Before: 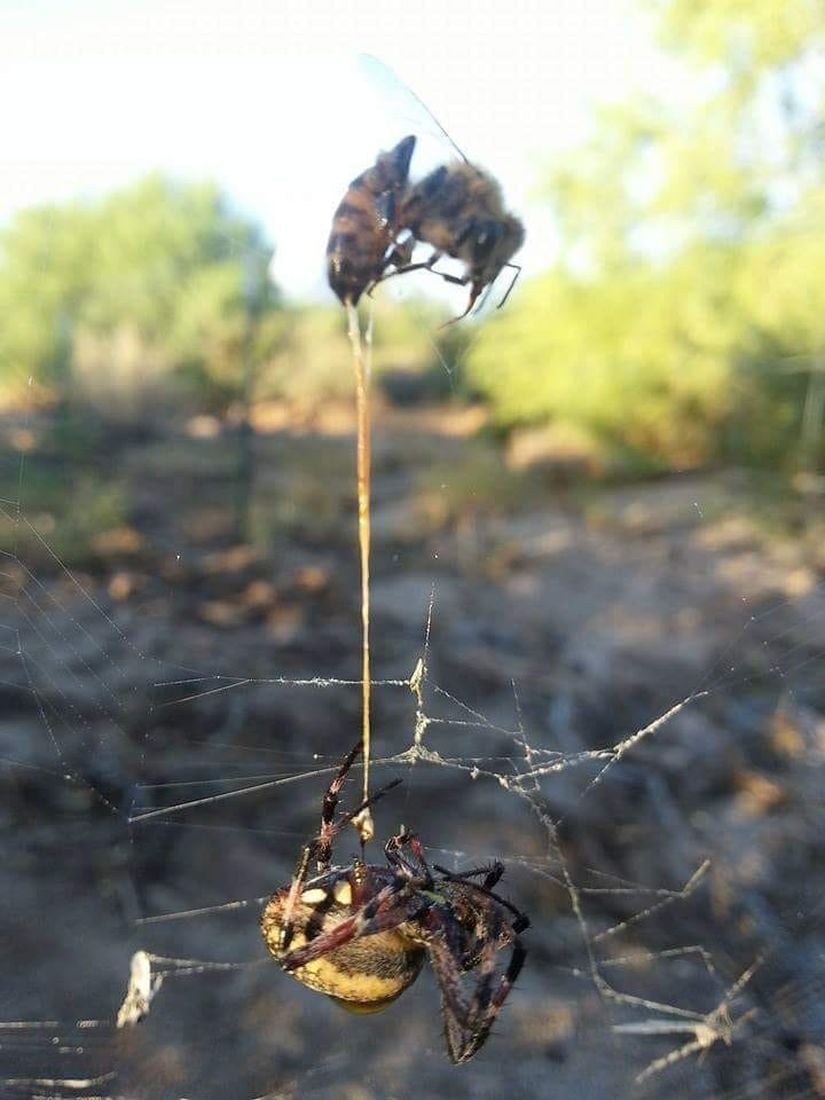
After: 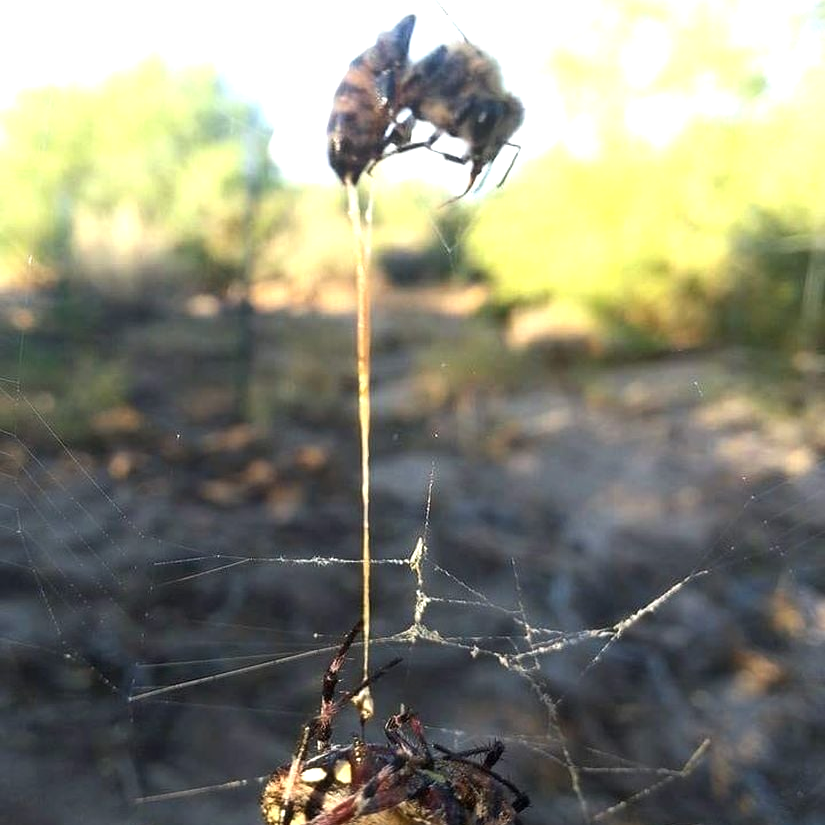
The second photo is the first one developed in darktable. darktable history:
tone equalizer: -8 EV 0 EV, -7 EV -0.002 EV, -6 EV 0.003 EV, -5 EV -0.031 EV, -4 EV -0.101 EV, -3 EV -0.174 EV, -2 EV 0.252 EV, -1 EV 0.704 EV, +0 EV 0.52 EV, mask exposure compensation -0.504 EV
crop: top 11.041%, bottom 13.872%
